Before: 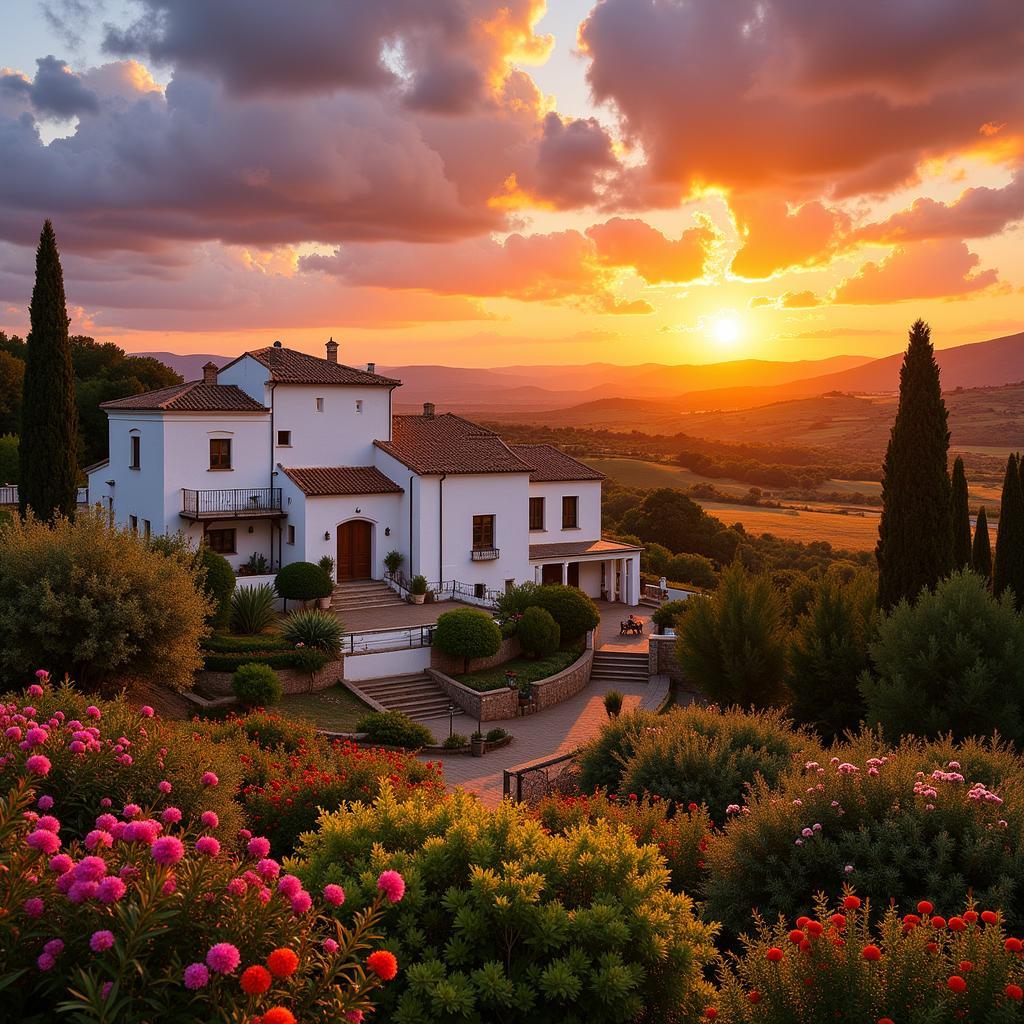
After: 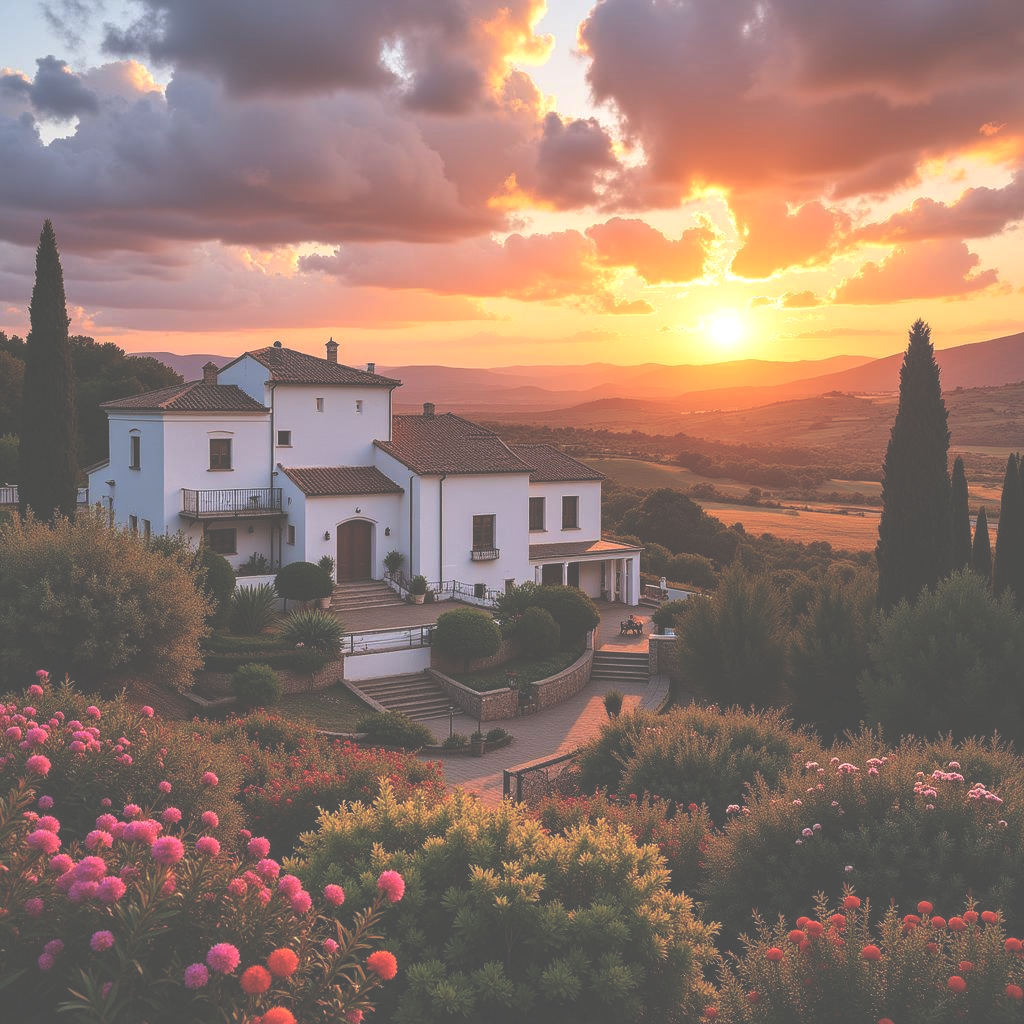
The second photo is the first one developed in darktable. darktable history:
local contrast: detail 130%
exposure: black level correction -0.086, compensate highlight preservation false
color zones: curves: ch0 [(0.25, 0.5) (0.428, 0.473) (0.75, 0.5)]; ch1 [(0.243, 0.479) (0.398, 0.452) (0.75, 0.5)]
